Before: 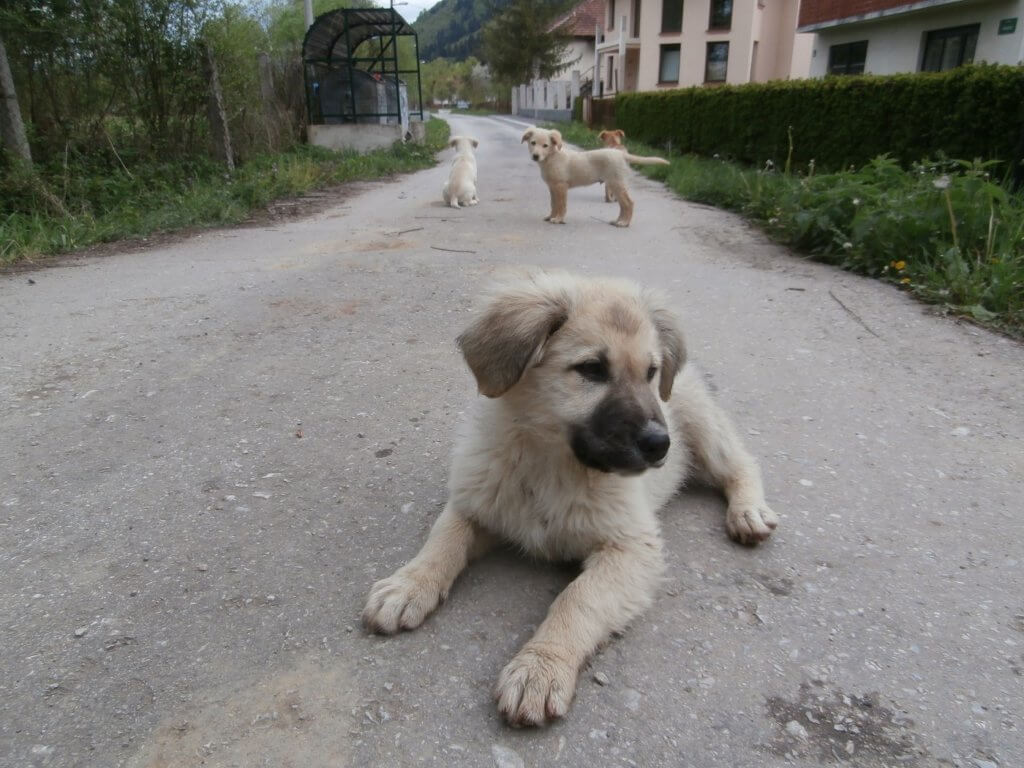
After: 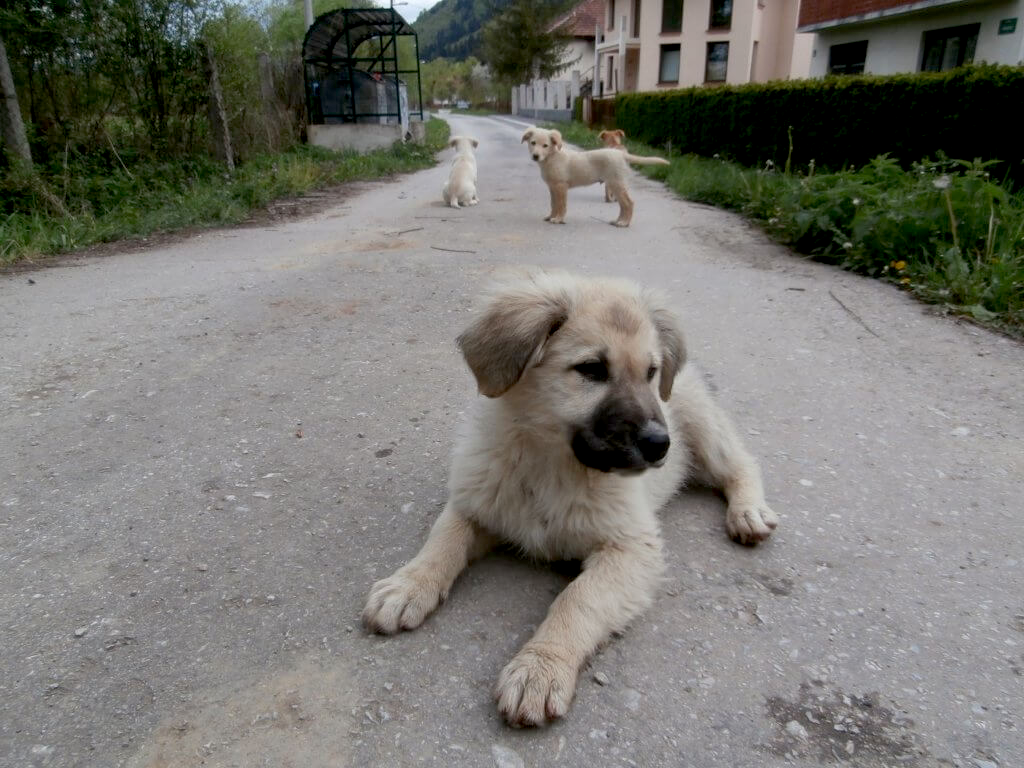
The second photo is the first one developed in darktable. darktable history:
exposure: black level correction 0.013, compensate highlight preservation false
